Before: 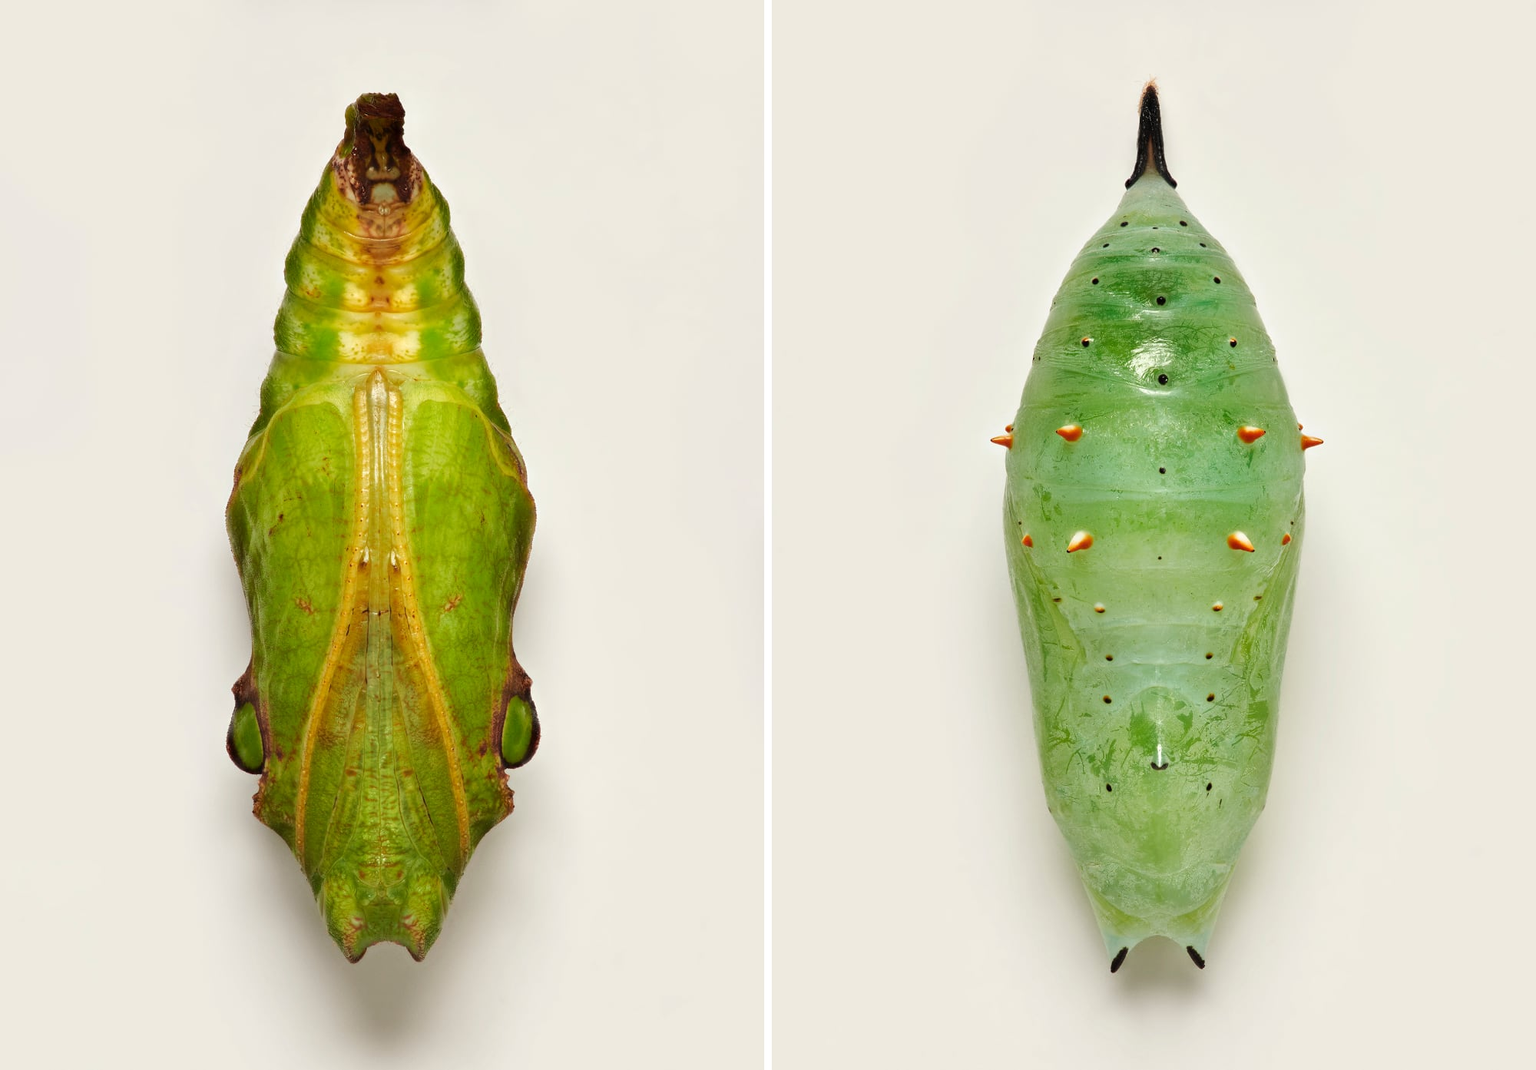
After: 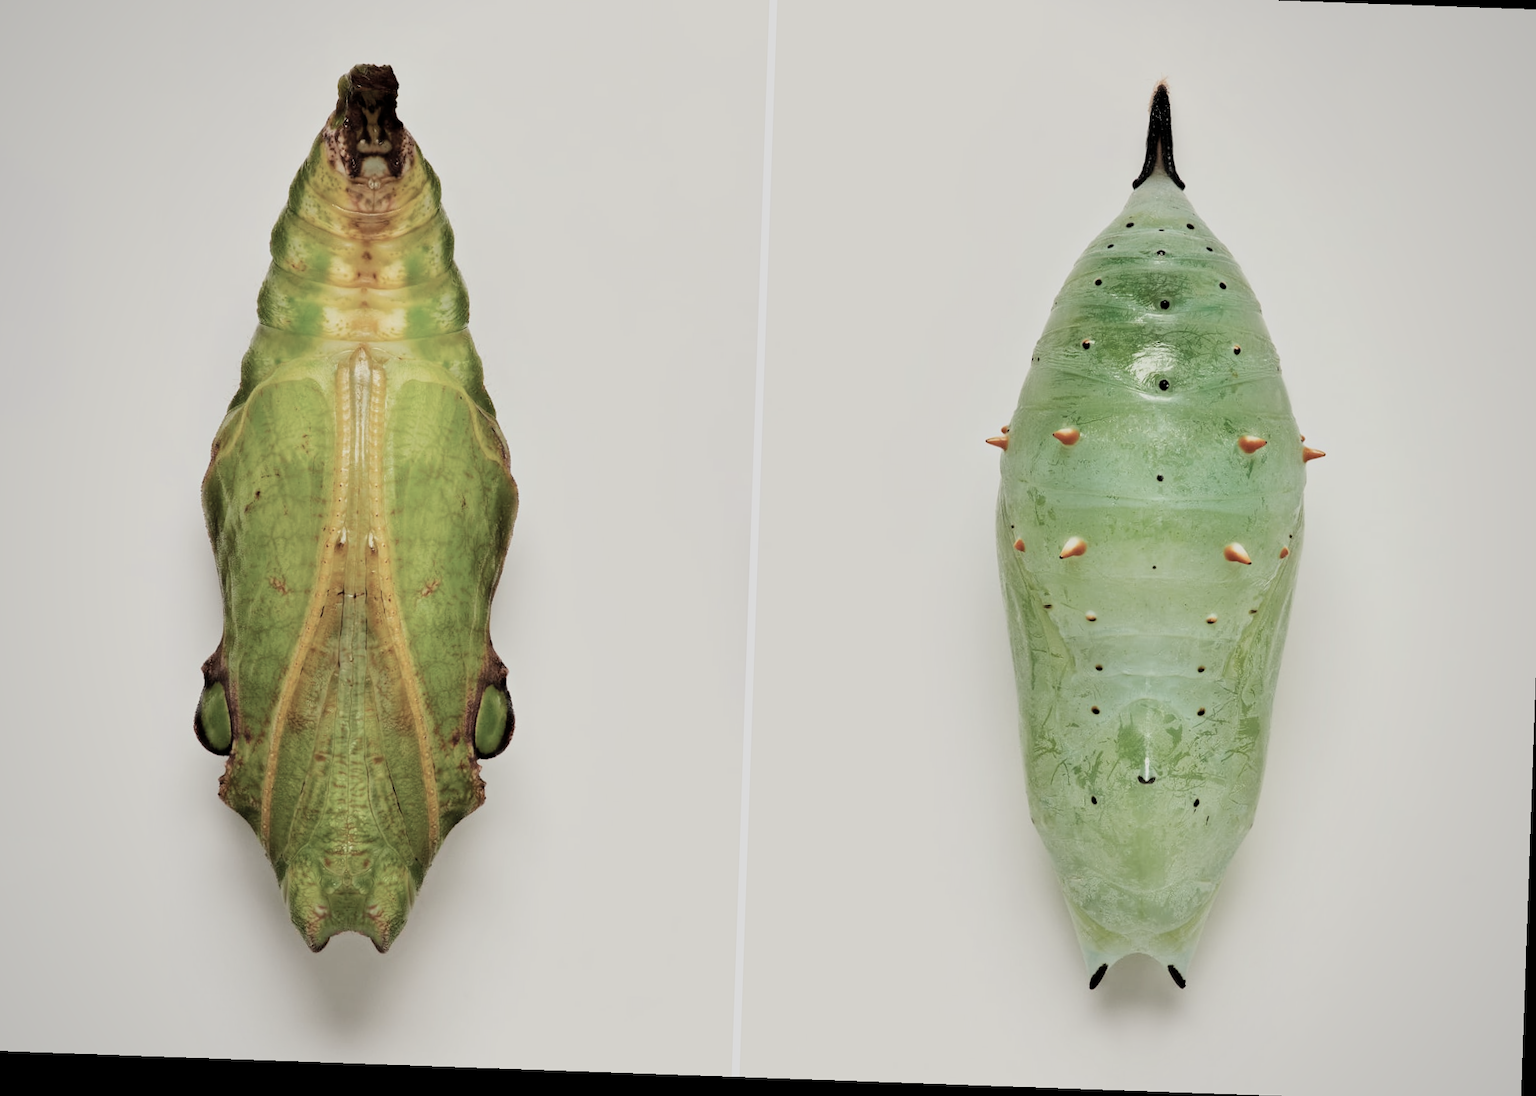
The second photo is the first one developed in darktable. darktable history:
vignetting: fall-off radius 61.08%, brightness -0.342
crop and rotate: angle -2.01°, left 3.083%, top 3.93%, right 1.364%, bottom 0.579%
color correction: highlights b* -0.027, saturation 0.562
filmic rgb: middle gray luminance 28.96%, black relative exposure -10.39 EV, white relative exposure 5.49 EV, threshold 3.01 EV, target black luminance 0%, hardness 3.91, latitude 2.53%, contrast 1.13, highlights saturation mix 4.72%, shadows ↔ highlights balance 14.84%, color science v6 (2022), enable highlight reconstruction true
